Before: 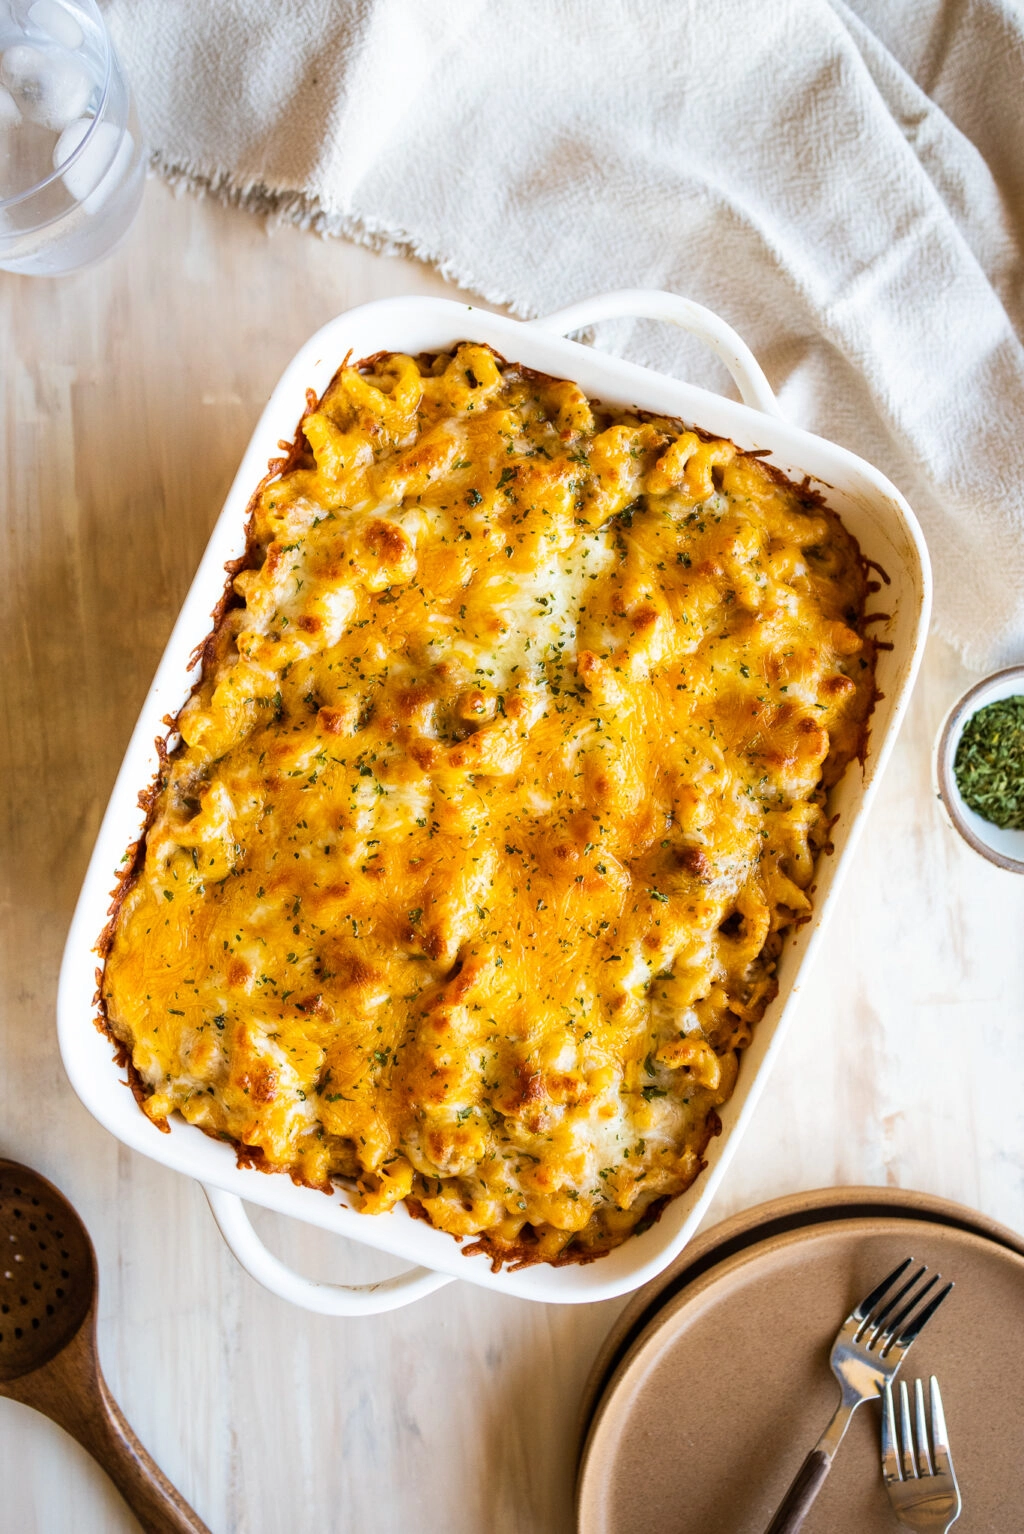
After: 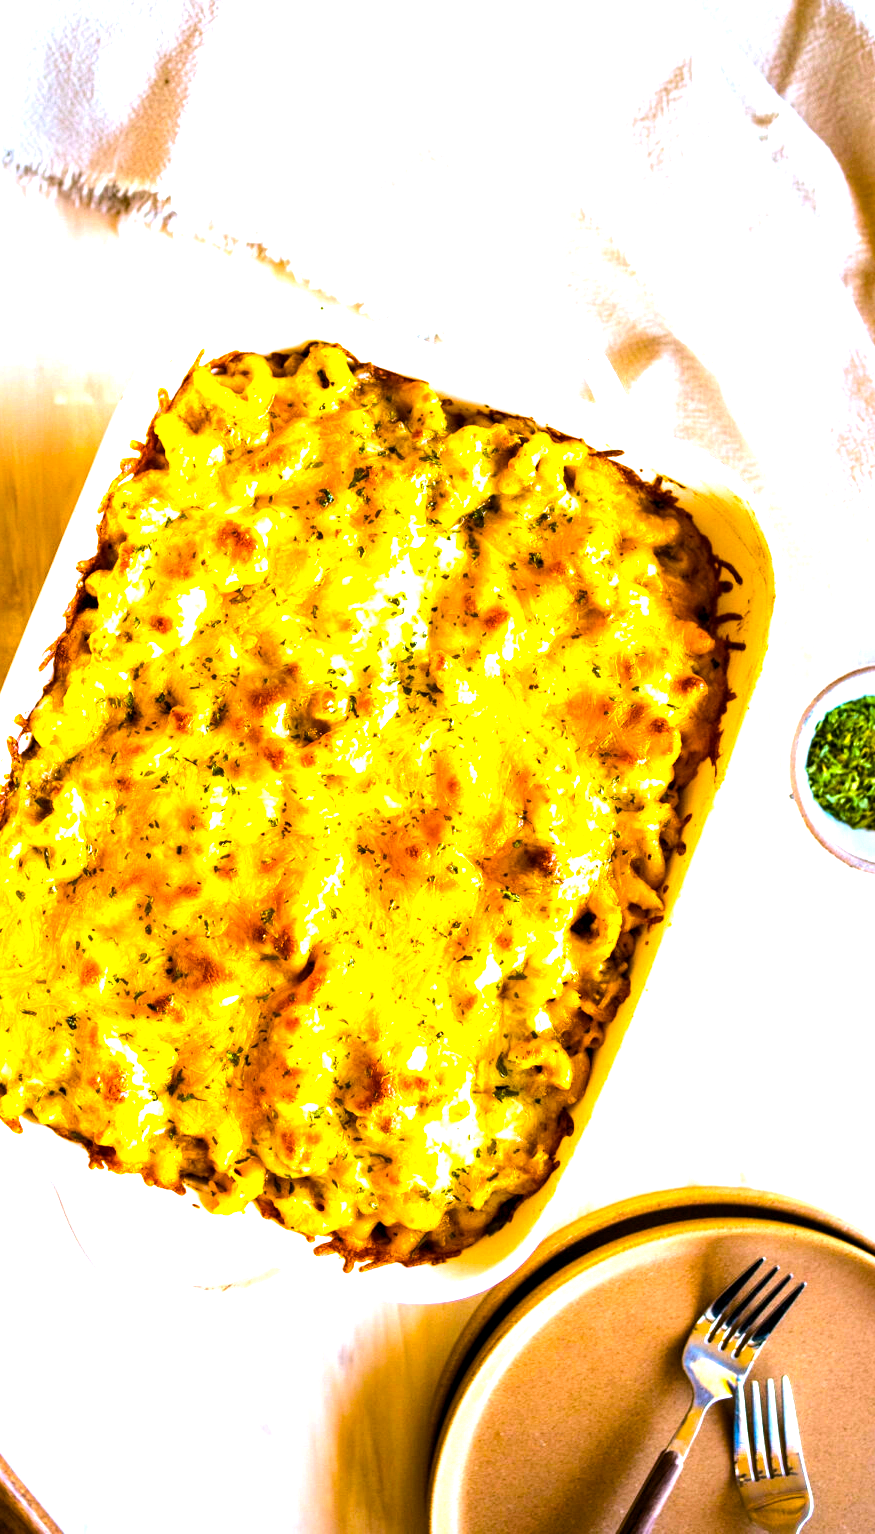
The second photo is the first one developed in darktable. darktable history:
crop and rotate: left 14.538%
color balance rgb: global offset › luminance -0.509%, perceptual saturation grading › global saturation 29.672%, perceptual brilliance grading › highlights 17.841%, perceptual brilliance grading › mid-tones 30.74%, perceptual brilliance grading › shadows -31.051%, global vibrance 59.816%
color calibration: illuminant as shot in camera, x 0.358, y 0.373, temperature 4628.91 K
exposure: black level correction 0, exposure 0.7 EV, compensate highlight preservation false
